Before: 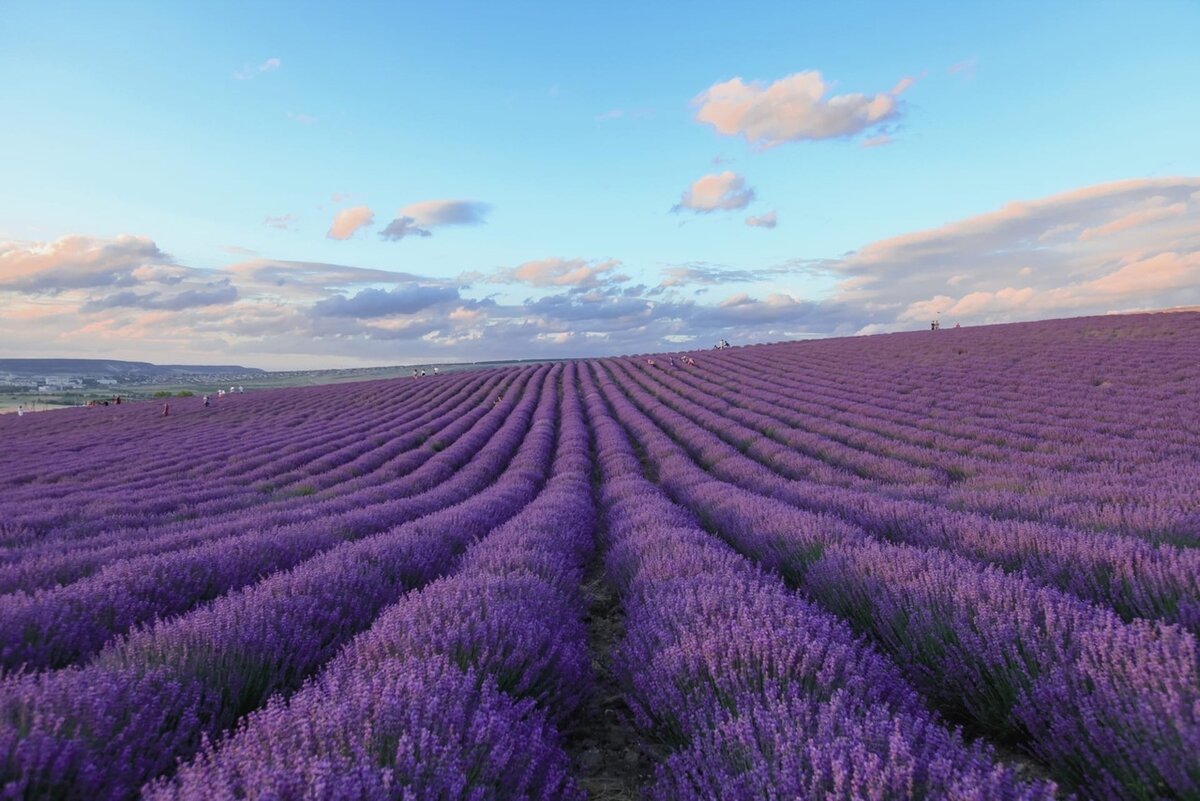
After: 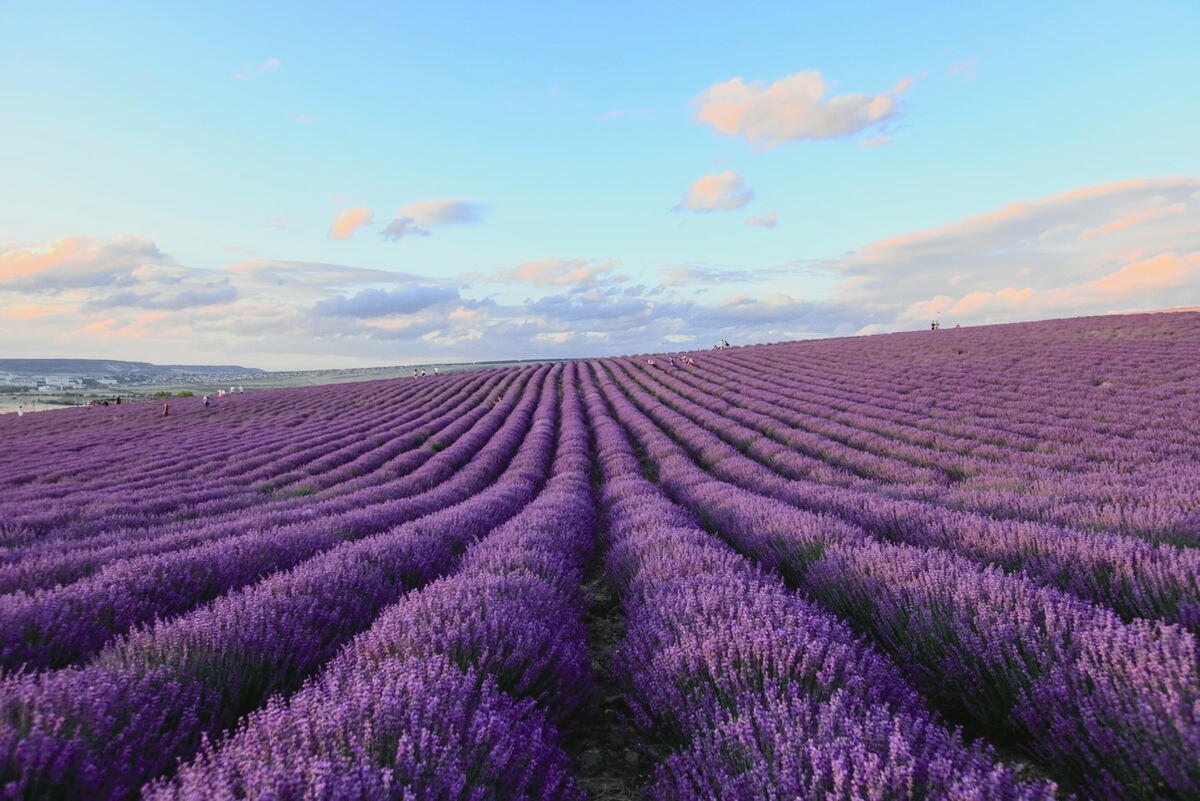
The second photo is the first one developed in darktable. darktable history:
tone curve: curves: ch0 [(0, 0.03) (0.113, 0.087) (0.207, 0.184) (0.515, 0.612) (0.712, 0.793) (1, 0.946)]; ch1 [(0, 0) (0.172, 0.123) (0.317, 0.279) (0.407, 0.401) (0.476, 0.482) (0.505, 0.499) (0.534, 0.534) (0.632, 0.645) (0.726, 0.745) (1, 1)]; ch2 [(0, 0) (0.411, 0.424) (0.476, 0.492) (0.521, 0.524) (0.541, 0.559) (0.65, 0.699) (1, 1)], color space Lab, independent channels, preserve colors none
